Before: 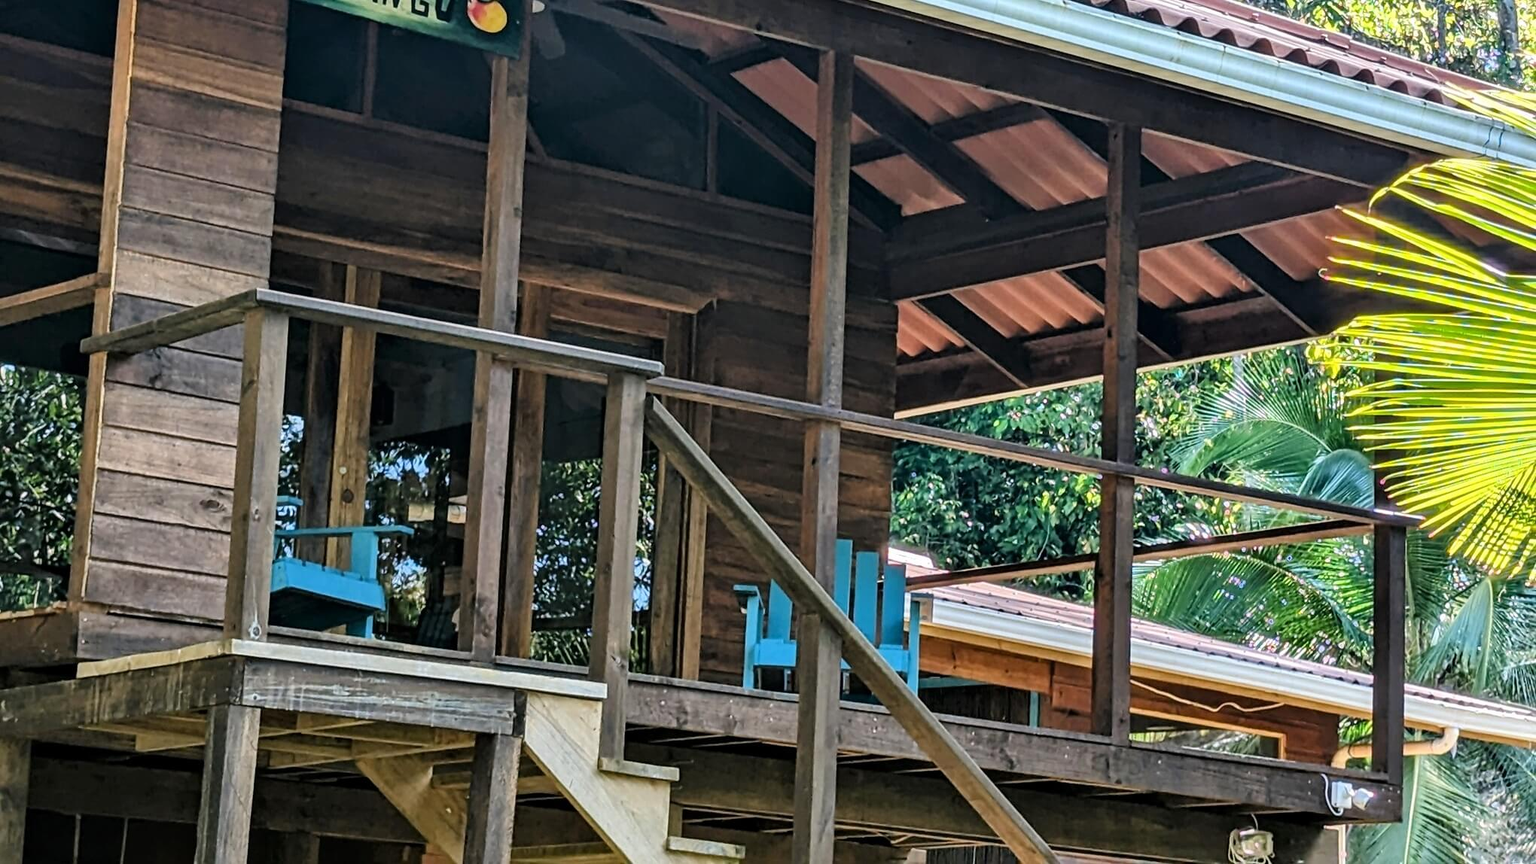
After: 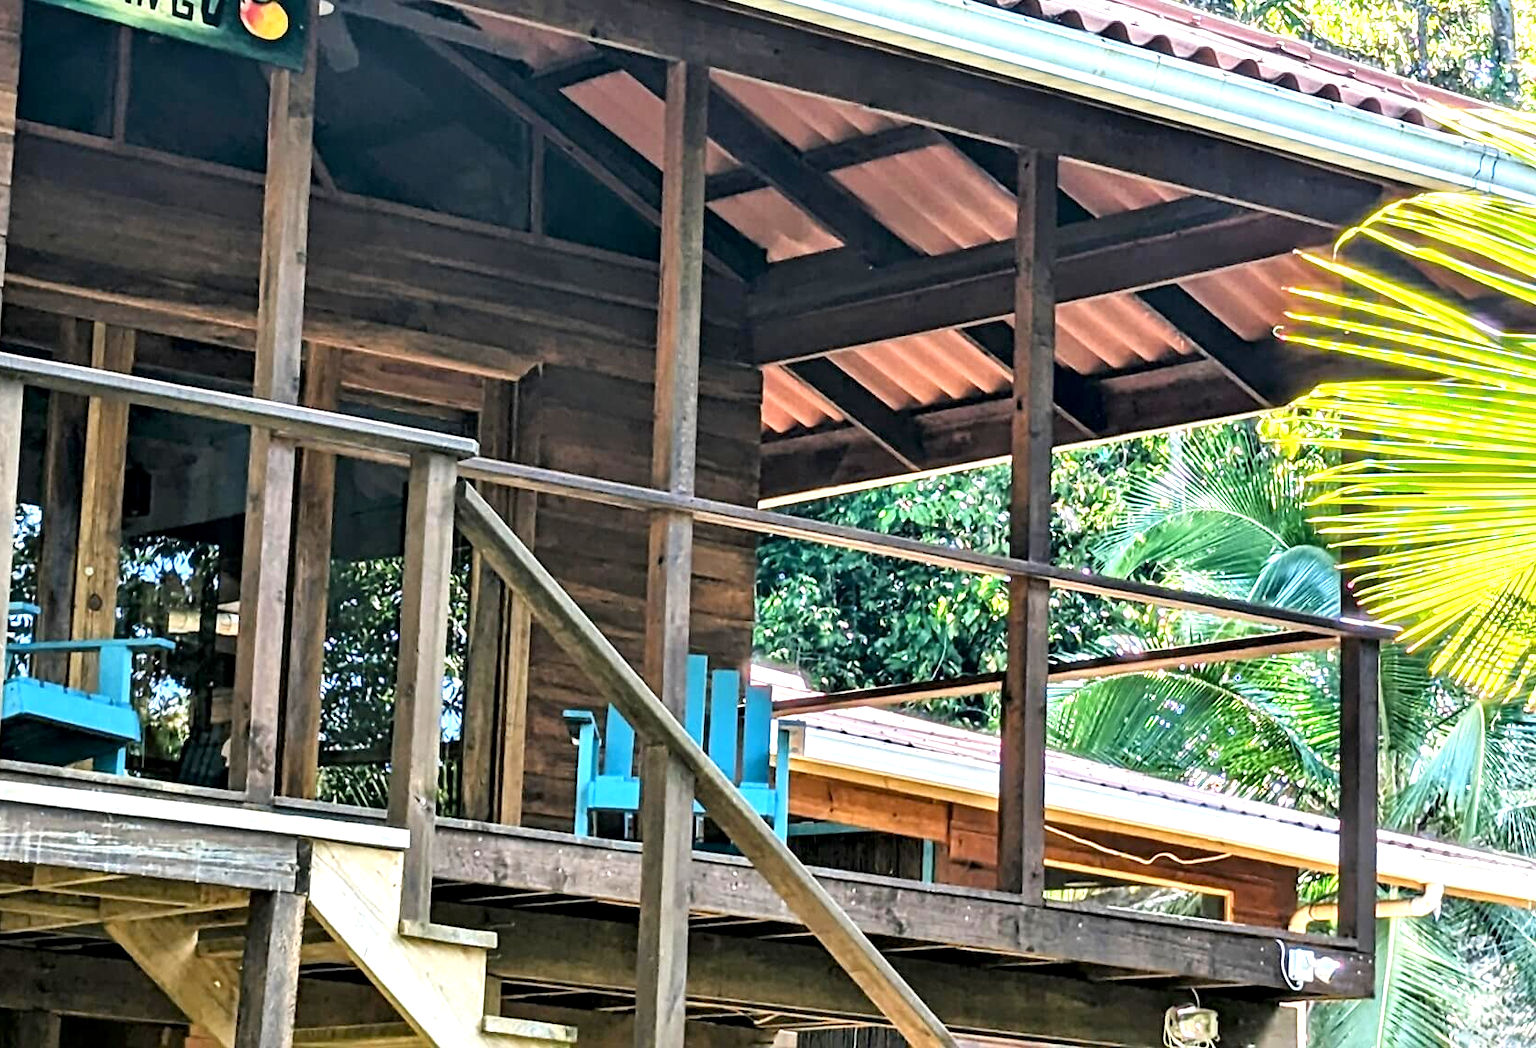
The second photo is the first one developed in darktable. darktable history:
crop: left 17.582%, bottom 0.031%
exposure: black level correction 0.001, exposure 1 EV, compensate highlight preservation false
